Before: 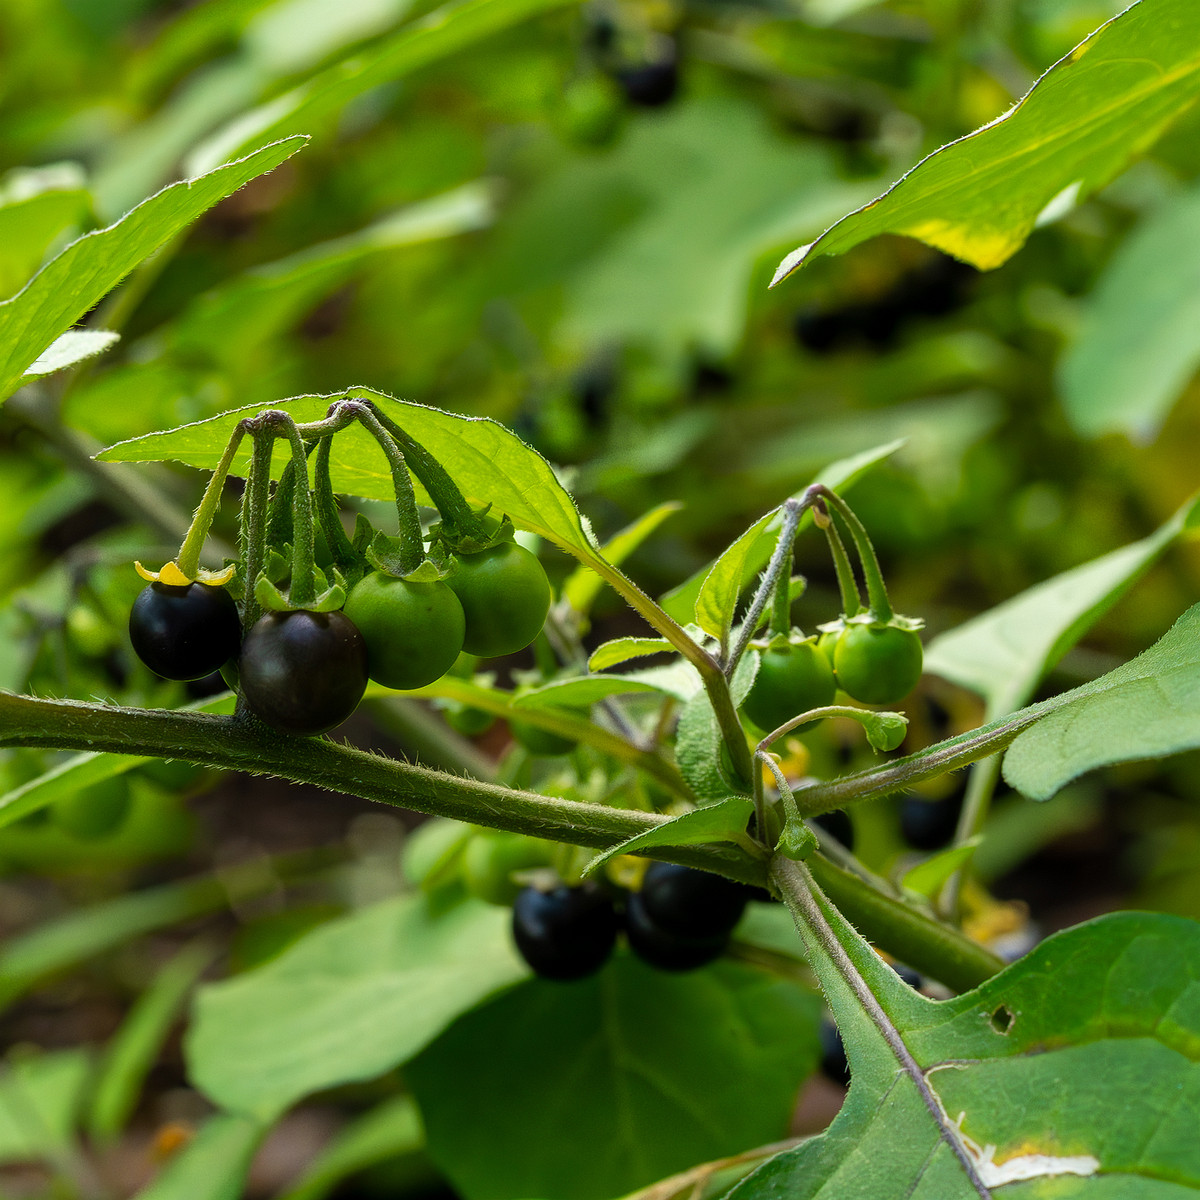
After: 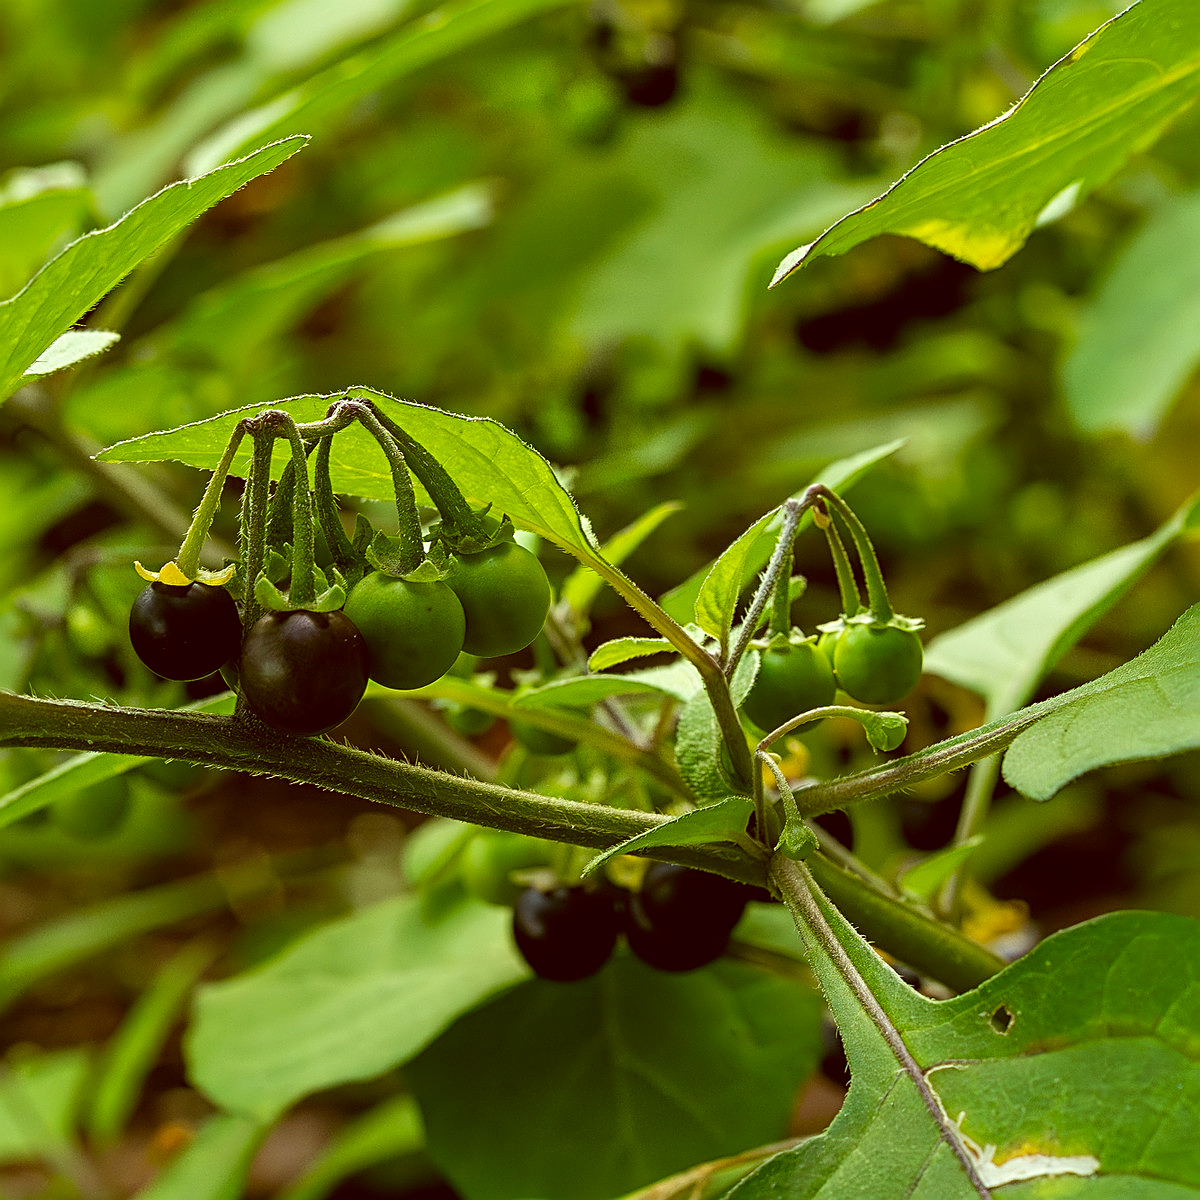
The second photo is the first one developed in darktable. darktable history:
sharpen: radius 2.536, amount 0.627
exposure: compensate exposure bias true, compensate highlight preservation false
color correction: highlights a* -6.09, highlights b* 9.28, shadows a* 10.33, shadows b* 23.98
contrast brightness saturation: saturation -0.035
